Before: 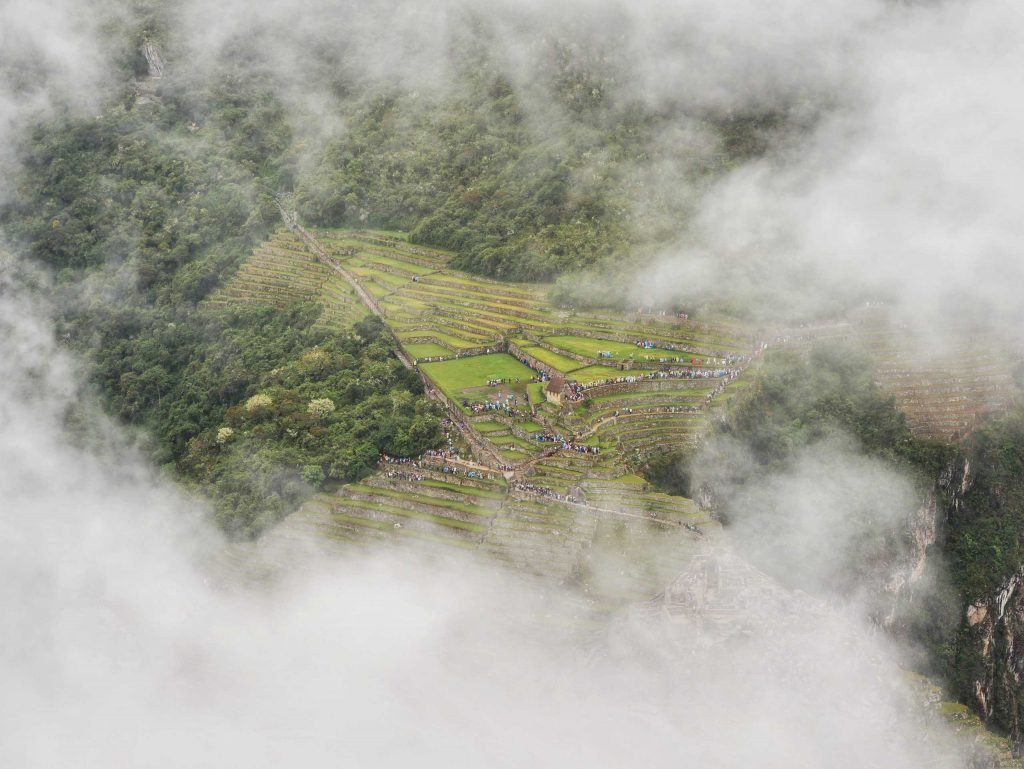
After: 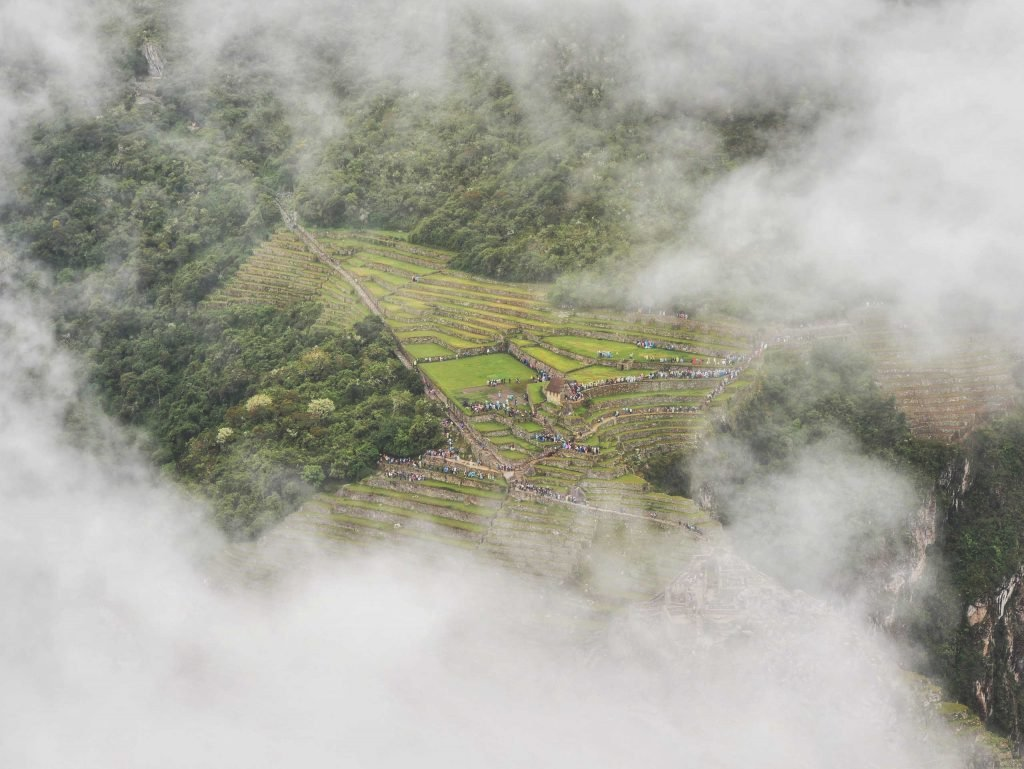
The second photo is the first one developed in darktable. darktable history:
exposure: black level correction -0.015, compensate highlight preservation false
tone curve: curves: ch0 [(0, 0) (0.003, 0.003) (0.011, 0.011) (0.025, 0.025) (0.044, 0.044) (0.069, 0.068) (0.1, 0.098) (0.136, 0.134) (0.177, 0.175) (0.224, 0.221) (0.277, 0.273) (0.335, 0.33) (0.399, 0.393) (0.468, 0.461) (0.543, 0.546) (0.623, 0.625) (0.709, 0.711) (0.801, 0.802) (0.898, 0.898) (1, 1)], color space Lab, linked channels, preserve colors none
